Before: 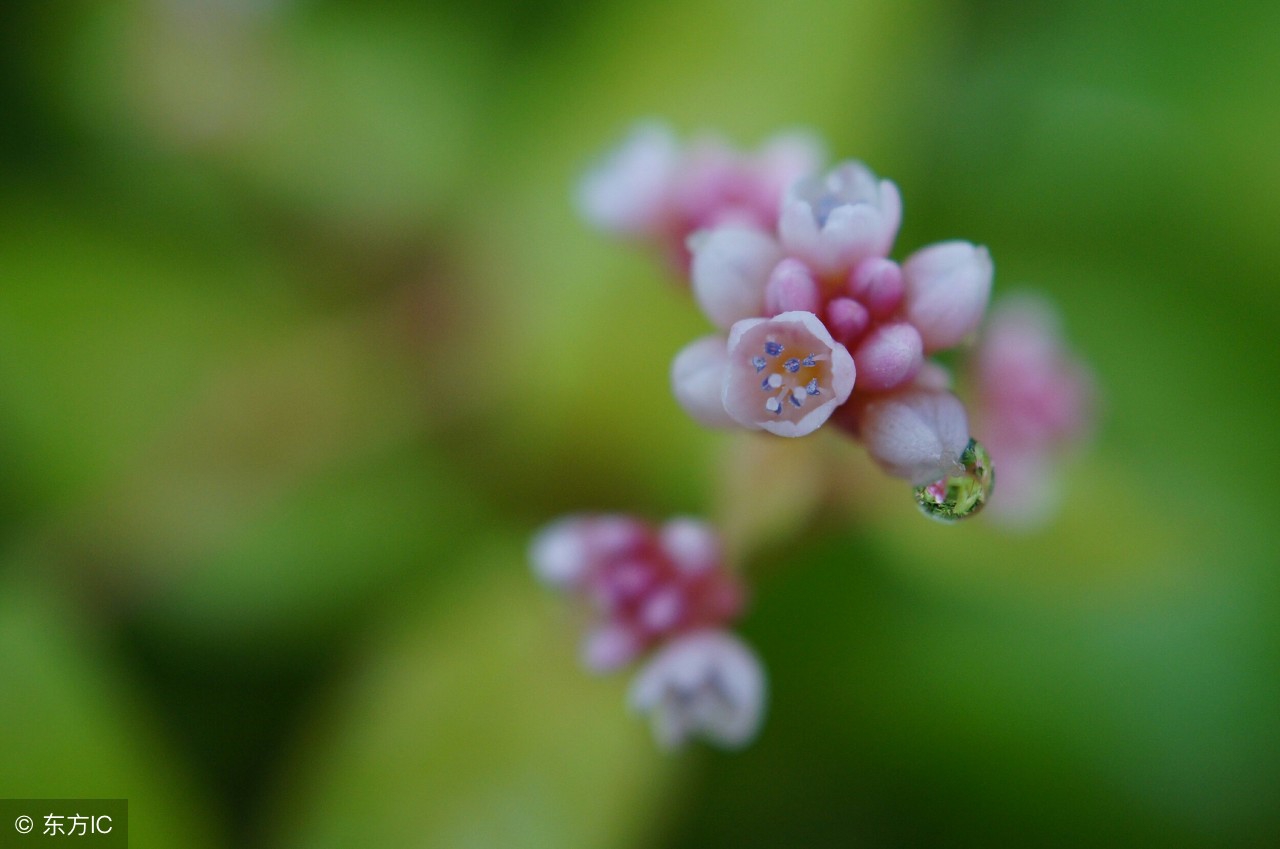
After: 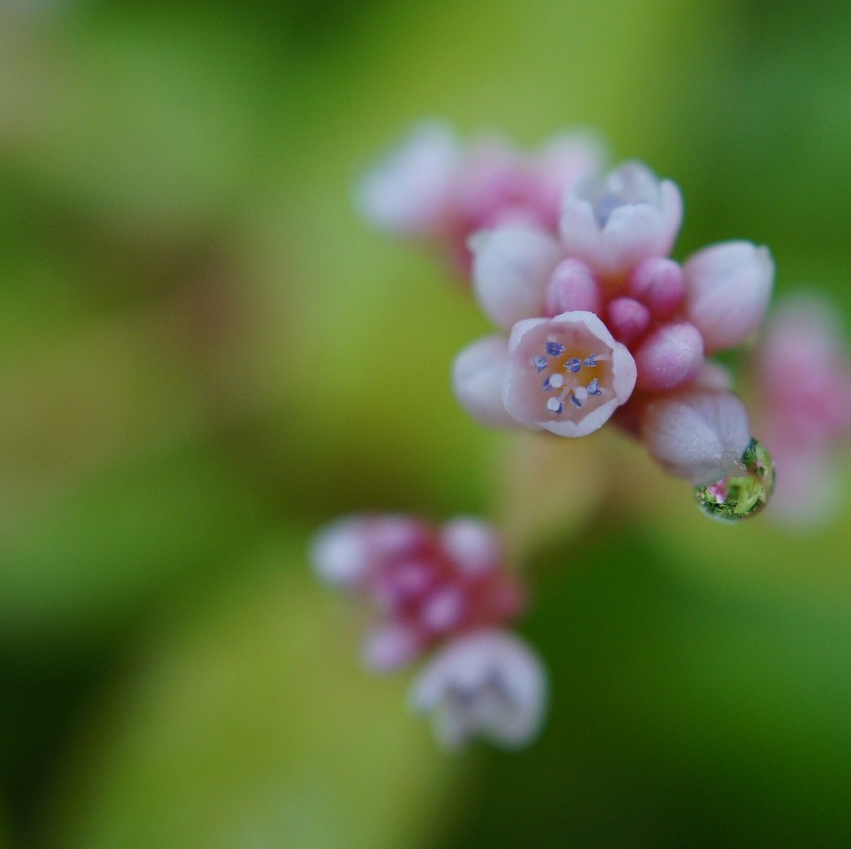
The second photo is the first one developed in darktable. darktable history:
crop: left 17.155%, right 16.306%
